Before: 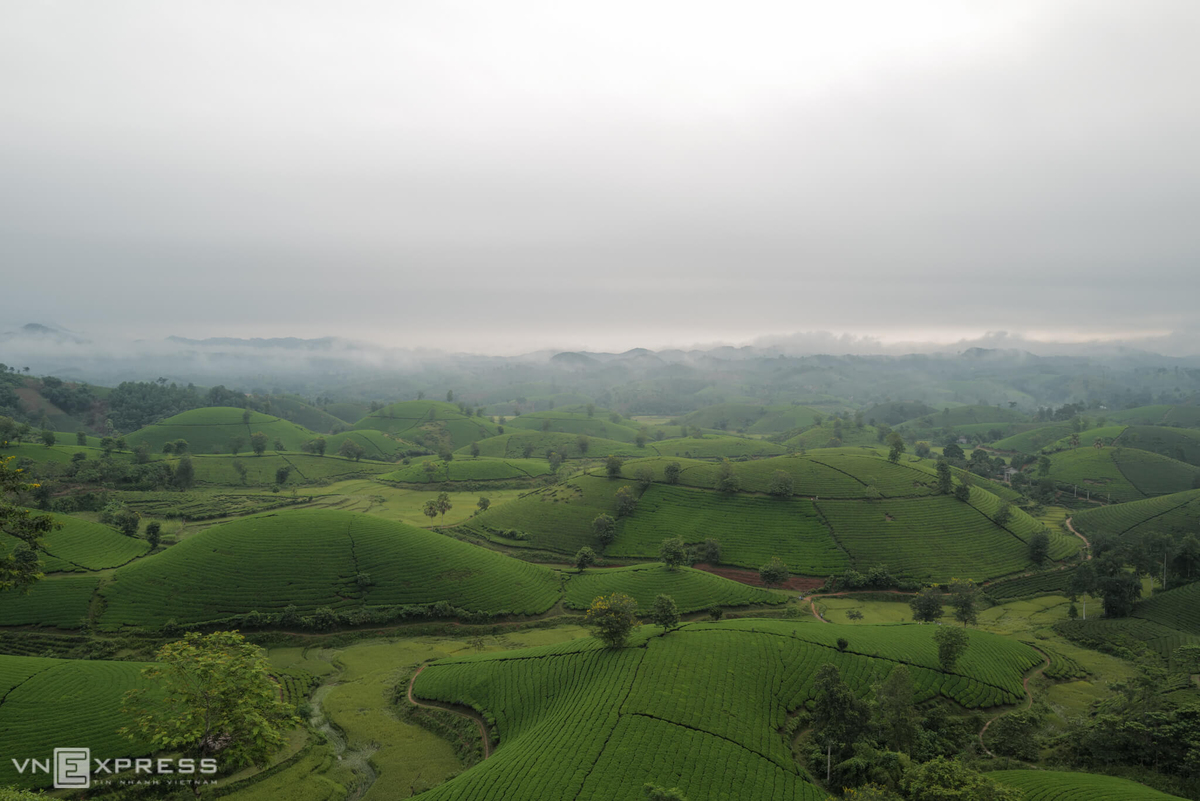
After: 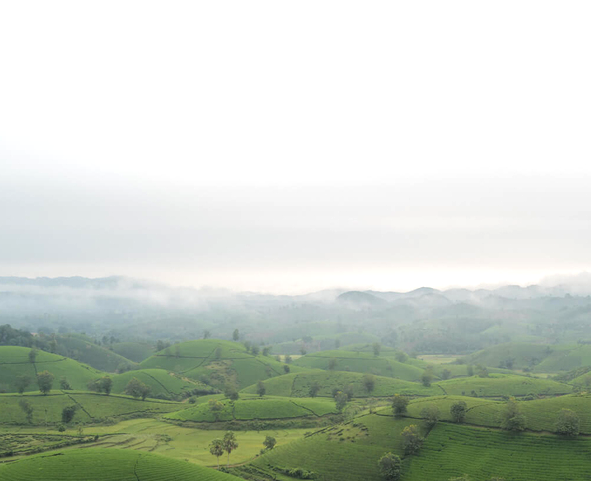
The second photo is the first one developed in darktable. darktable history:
exposure: black level correction 0, exposure 0.5 EV, compensate exposure bias true, compensate highlight preservation false
crop: left 17.835%, top 7.675%, right 32.881%, bottom 32.213%
levels: levels [0, 0.476, 0.951]
